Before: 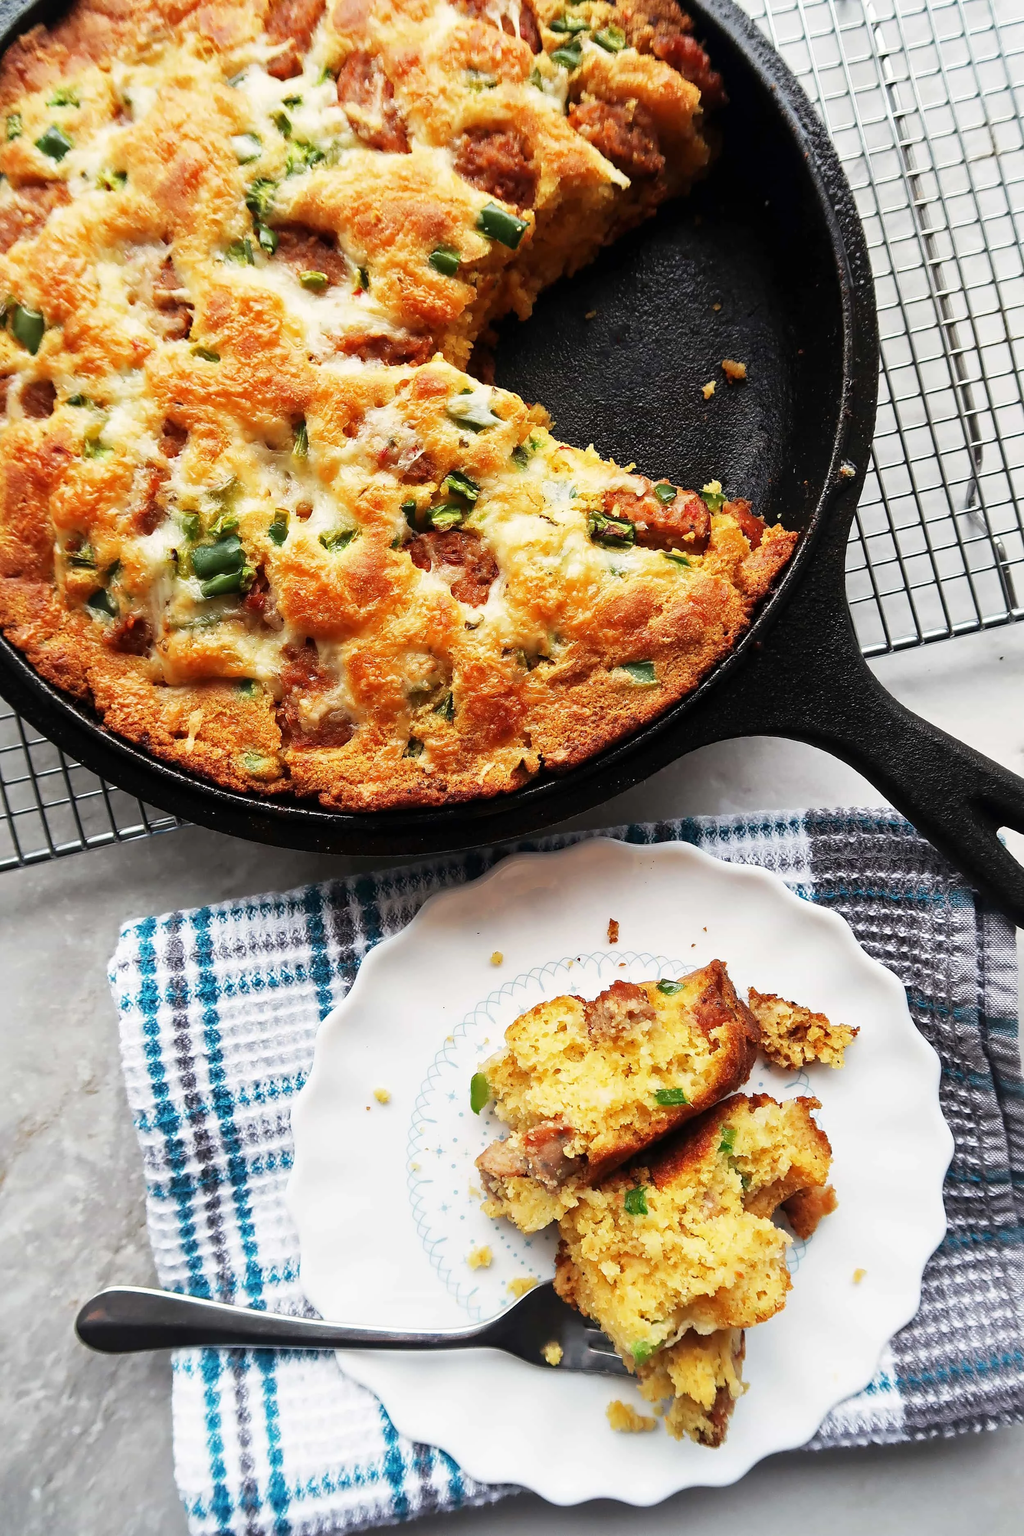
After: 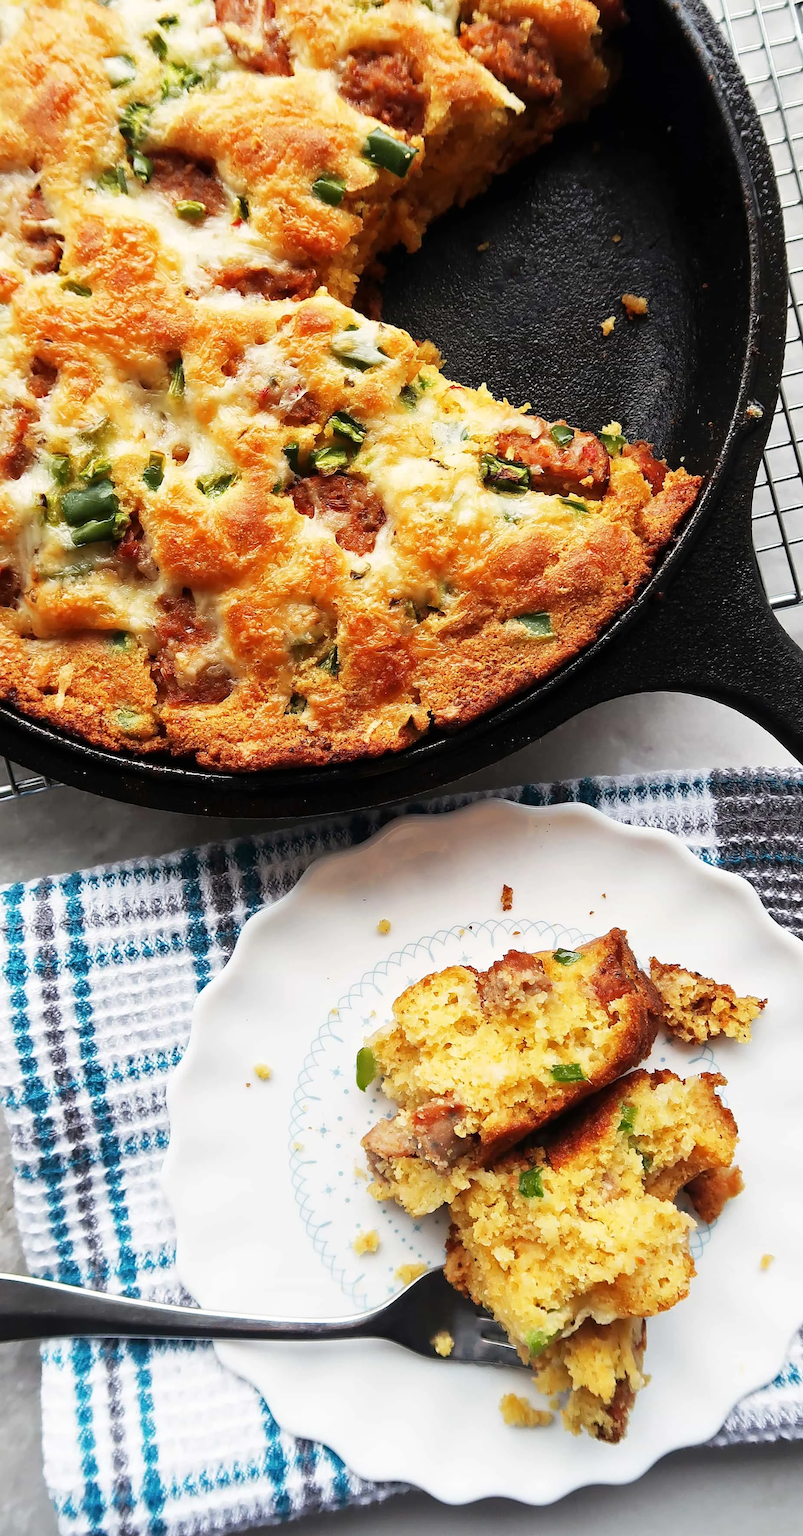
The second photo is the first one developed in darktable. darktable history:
crop and rotate: left 13.091%, top 5.319%, right 12.631%
exposure: exposure 0.03 EV, compensate highlight preservation false
color zones: curves: ch2 [(0, 0.5) (0.143, 0.5) (0.286, 0.489) (0.415, 0.421) (0.571, 0.5) (0.714, 0.5) (0.857, 0.5) (1, 0.5)]
